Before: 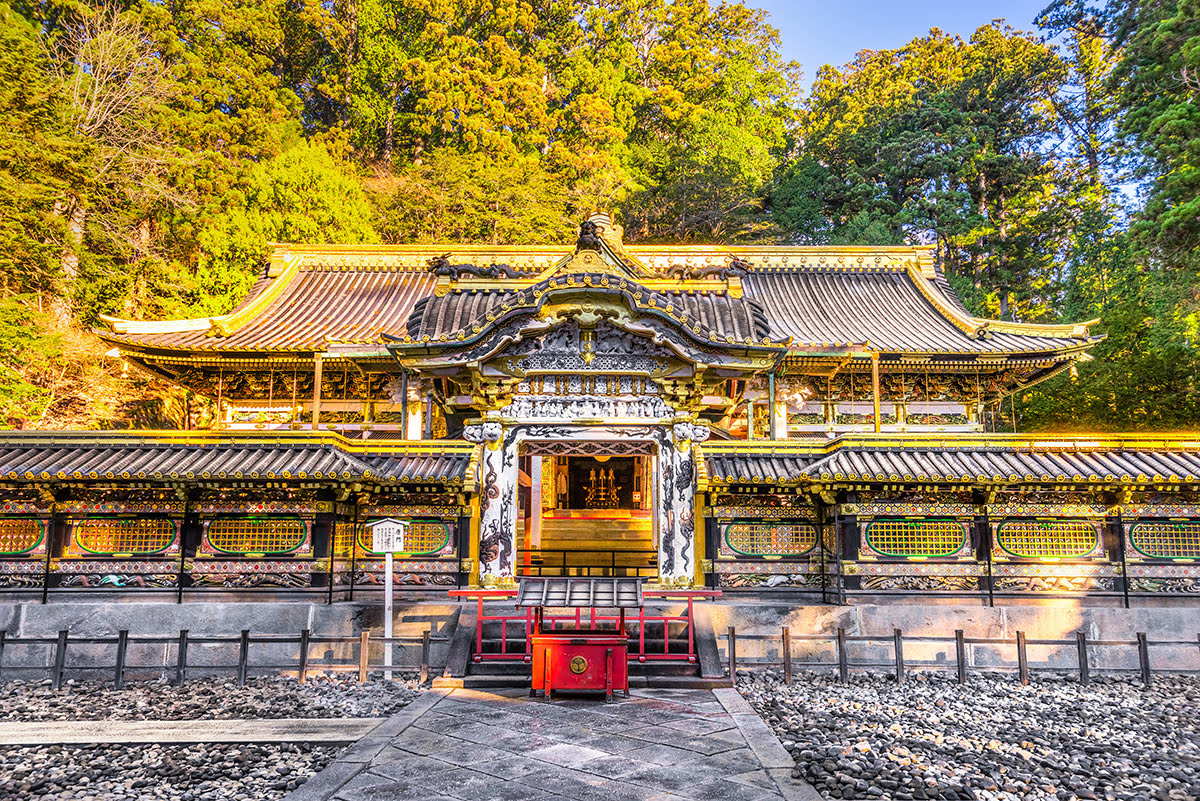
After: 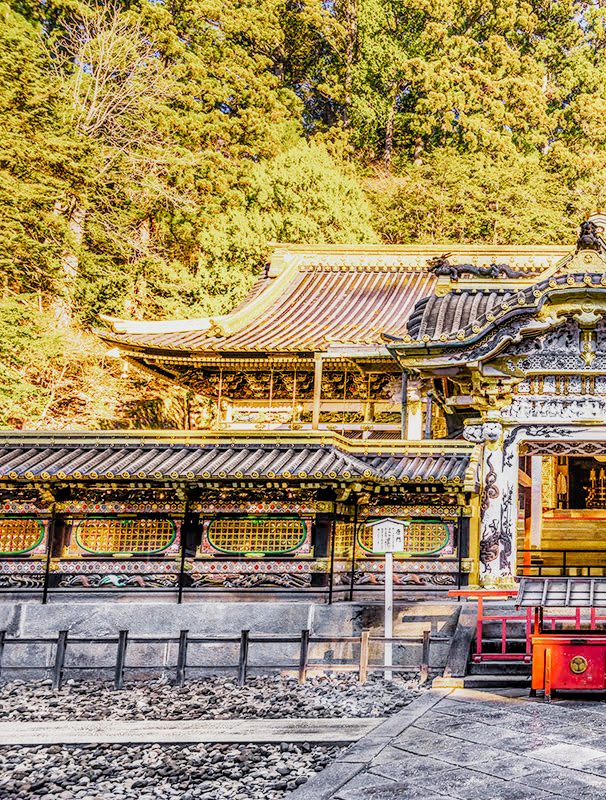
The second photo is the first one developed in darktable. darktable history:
filmic rgb: black relative exposure -7.65 EV, white relative exposure 4.56 EV, hardness 3.61, contrast 1.056, preserve chrominance no, color science v4 (2020), iterations of high-quality reconstruction 0, type of noise poissonian
crop and rotate: left 0.03%, top 0%, right 49.467%
exposure: exposure 0.64 EV, compensate exposure bias true, compensate highlight preservation false
local contrast: on, module defaults
